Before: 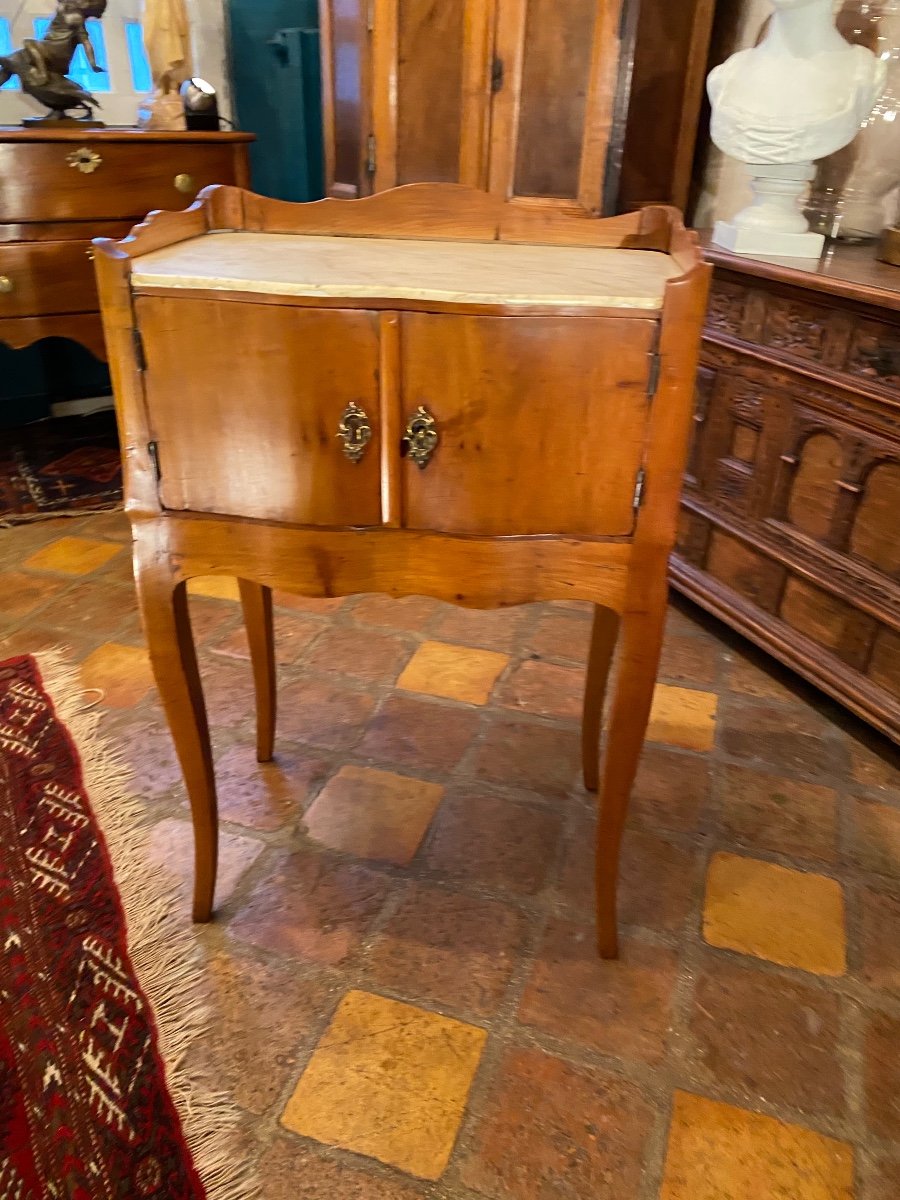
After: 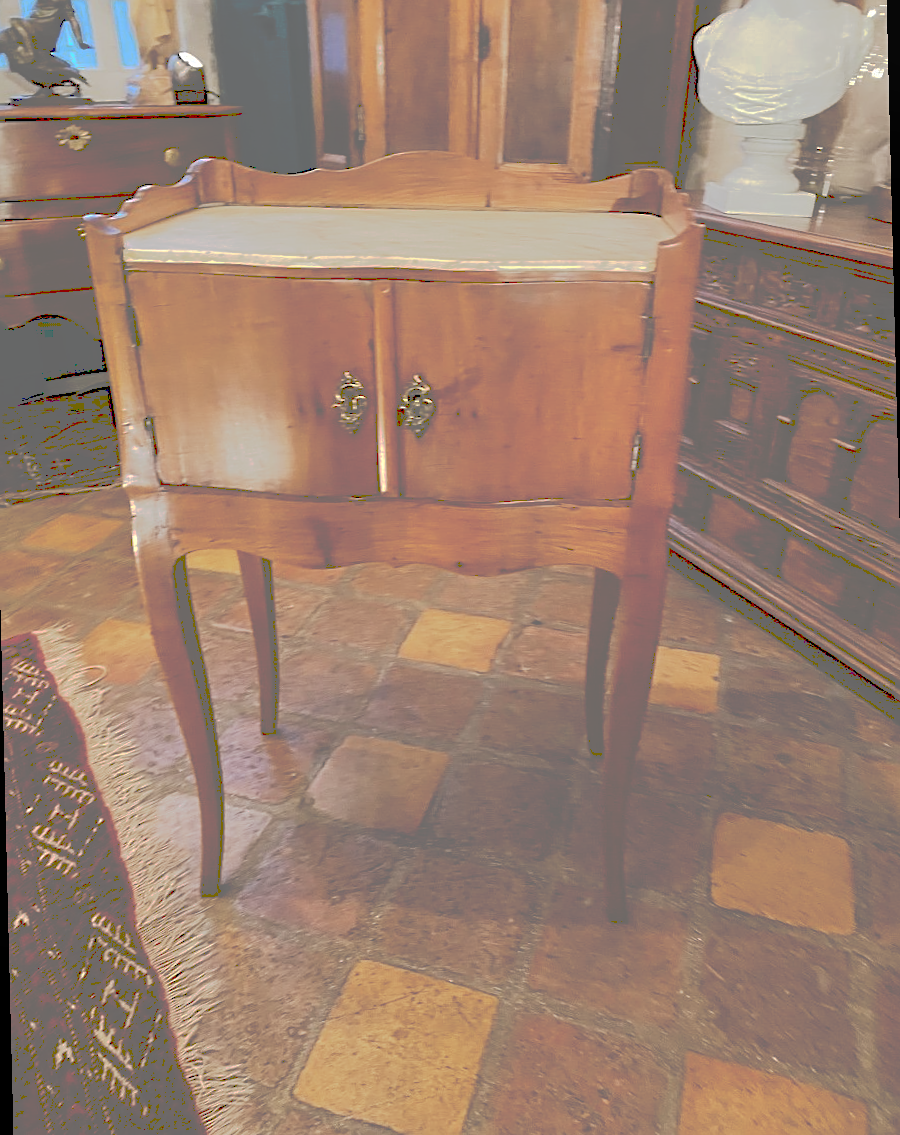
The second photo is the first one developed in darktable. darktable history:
rotate and perspective: rotation -1.42°, crop left 0.016, crop right 0.984, crop top 0.035, crop bottom 0.965
sharpen: on, module defaults
tone curve: curves: ch0 [(0, 0) (0.003, 0.43) (0.011, 0.433) (0.025, 0.434) (0.044, 0.436) (0.069, 0.439) (0.1, 0.442) (0.136, 0.446) (0.177, 0.449) (0.224, 0.454) (0.277, 0.462) (0.335, 0.488) (0.399, 0.524) (0.468, 0.566) (0.543, 0.615) (0.623, 0.666) (0.709, 0.718) (0.801, 0.761) (0.898, 0.801) (1, 1)], preserve colors none
bloom: size 13.65%, threshold 98.39%, strength 4.82%
